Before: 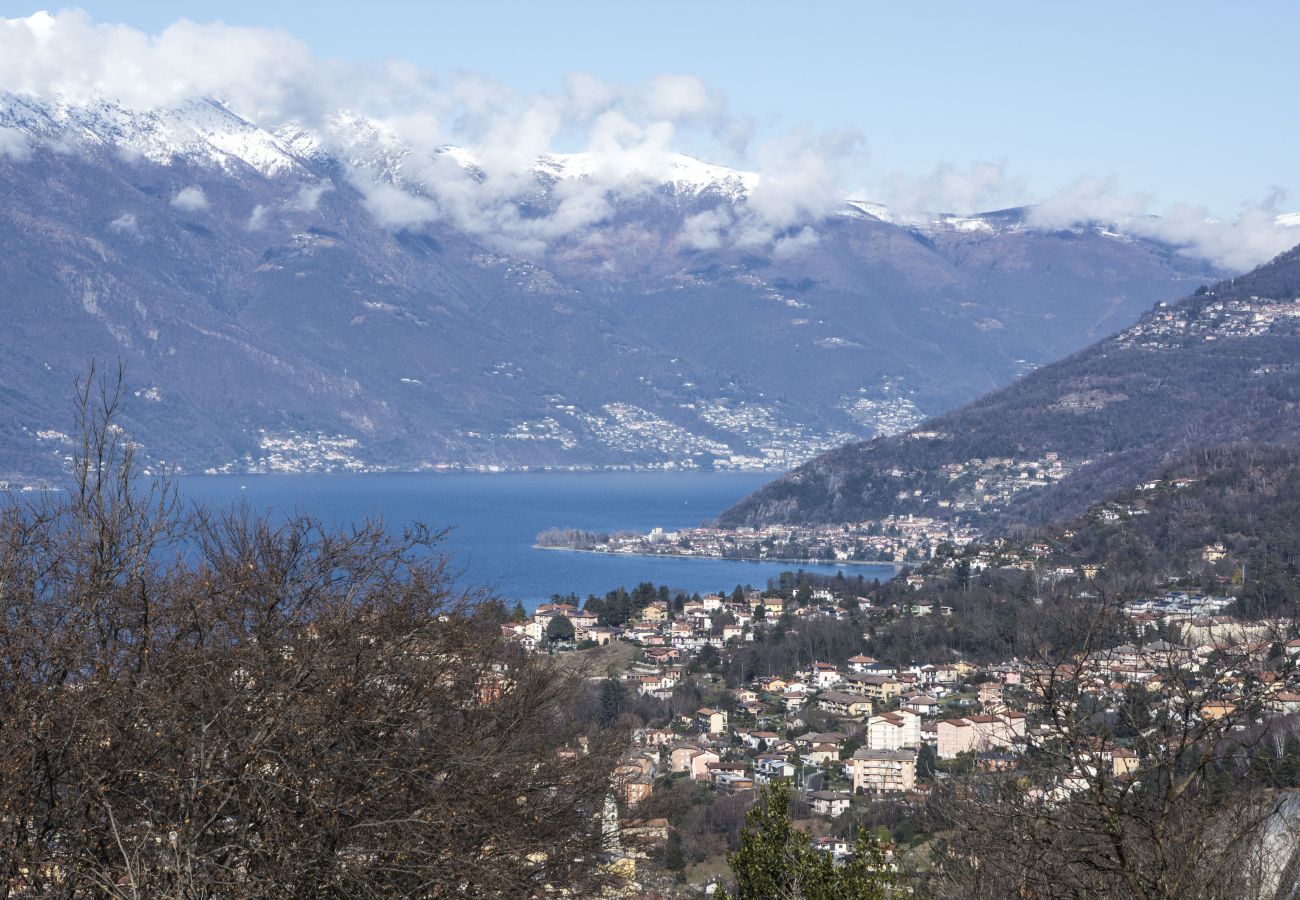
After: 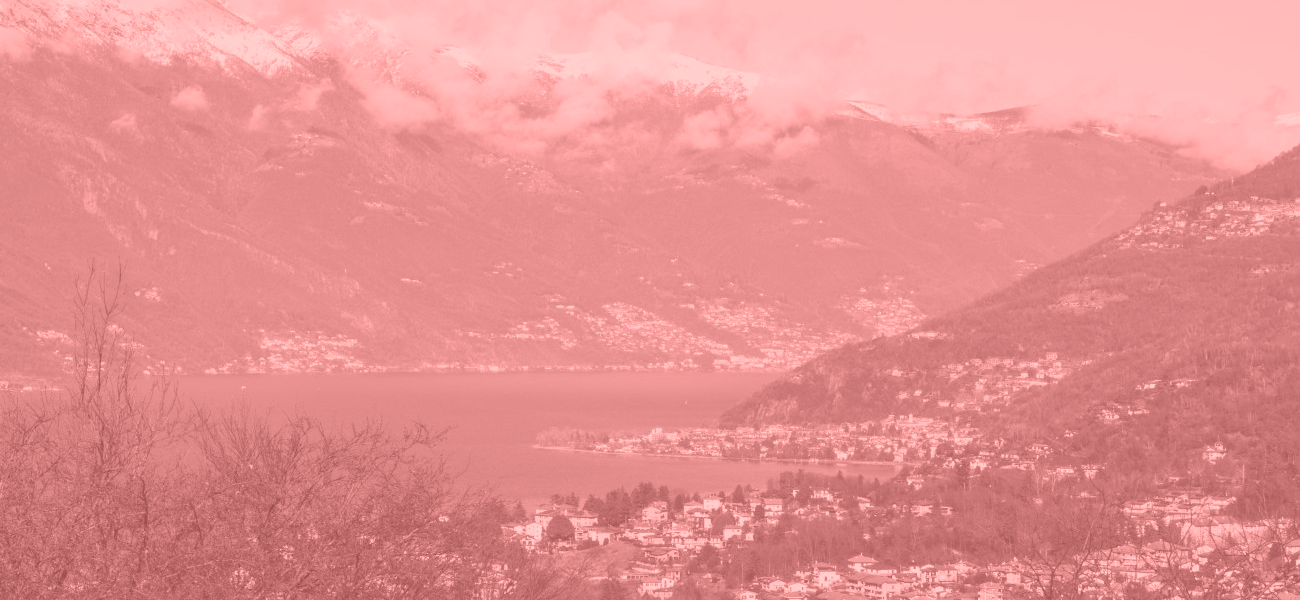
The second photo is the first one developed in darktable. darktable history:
colorize: saturation 51%, source mix 50.67%, lightness 50.67%
crop: top 11.166%, bottom 22.168%
